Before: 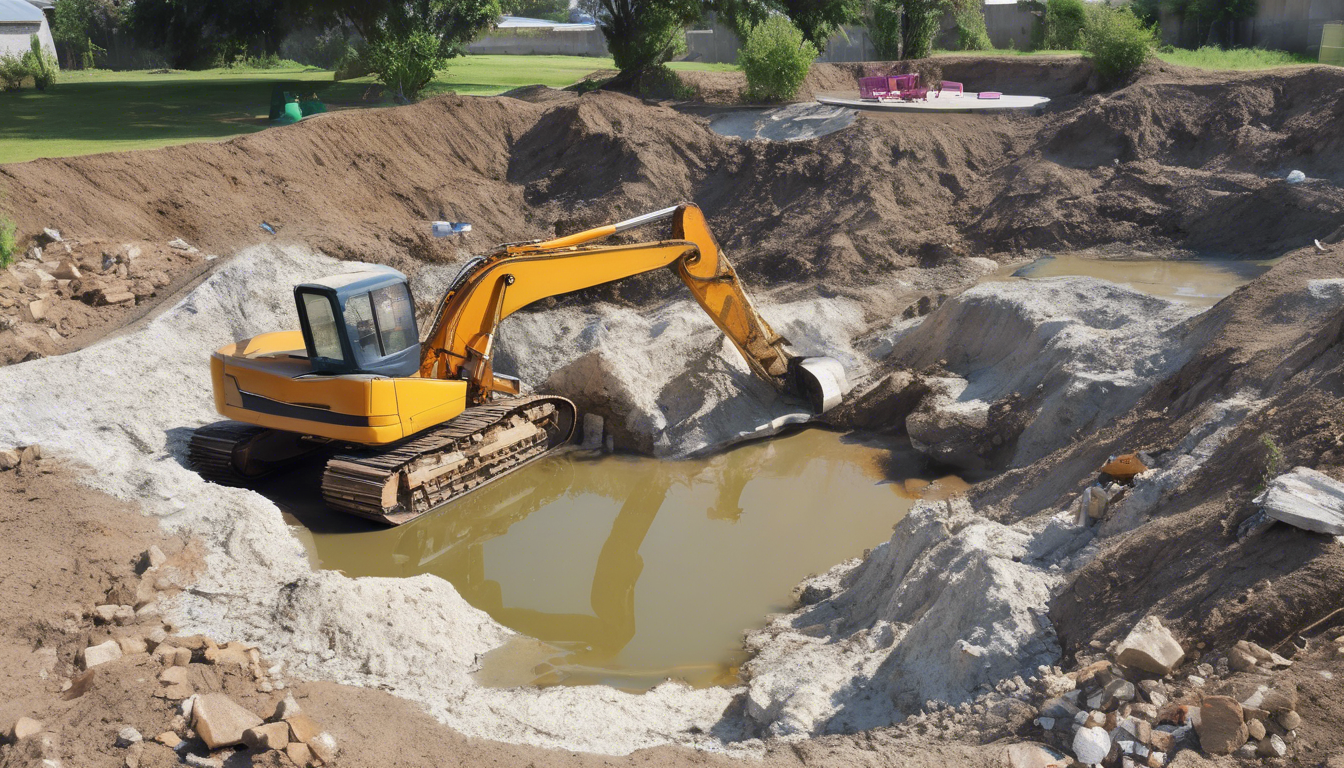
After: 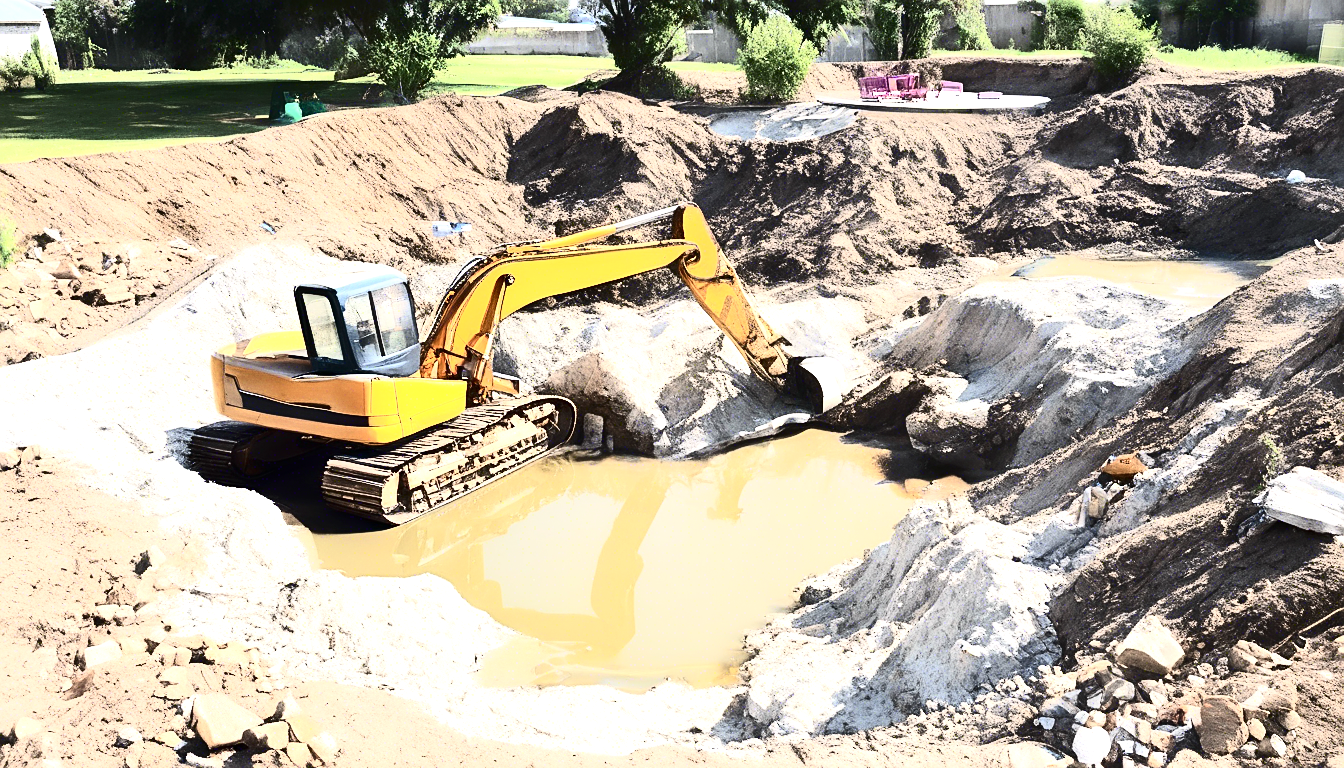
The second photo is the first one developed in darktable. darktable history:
contrast brightness saturation: contrast 0.508, saturation -0.084
tone equalizer: smoothing diameter 24.93%, edges refinement/feathering 8.41, preserve details guided filter
sharpen: on, module defaults
exposure: black level correction 0, exposure 1.187 EV, compensate highlight preservation false
